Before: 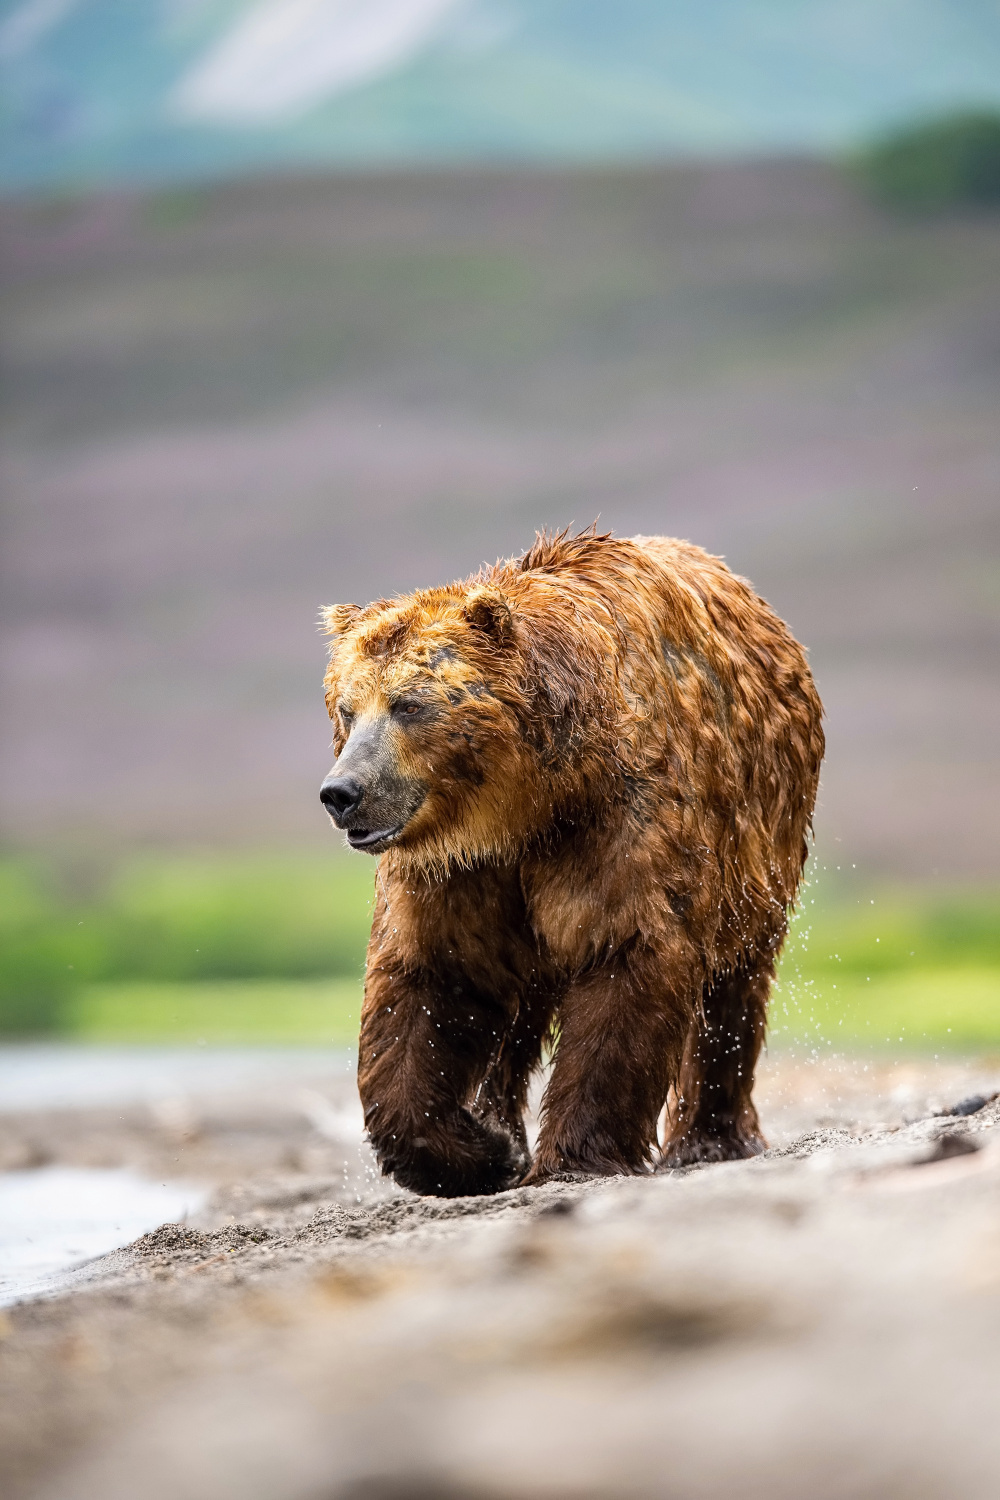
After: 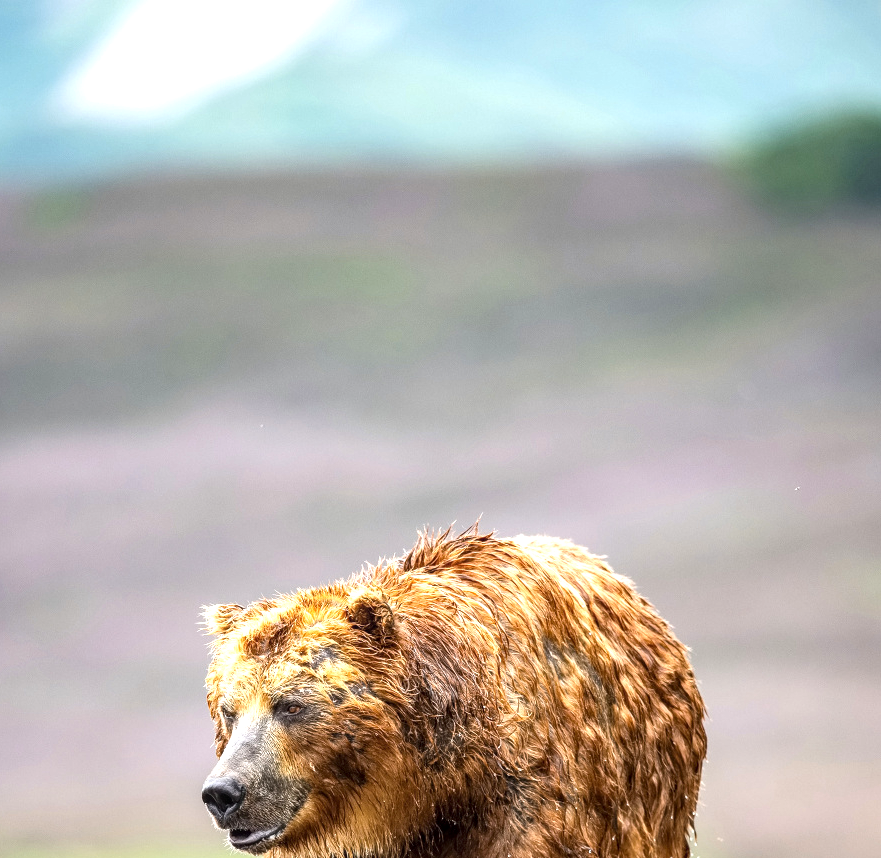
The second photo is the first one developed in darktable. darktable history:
crop and rotate: left 11.812%, bottom 42.776%
local contrast: on, module defaults
exposure: black level correction 0, exposure 0.7 EV, compensate exposure bias true, compensate highlight preservation false
